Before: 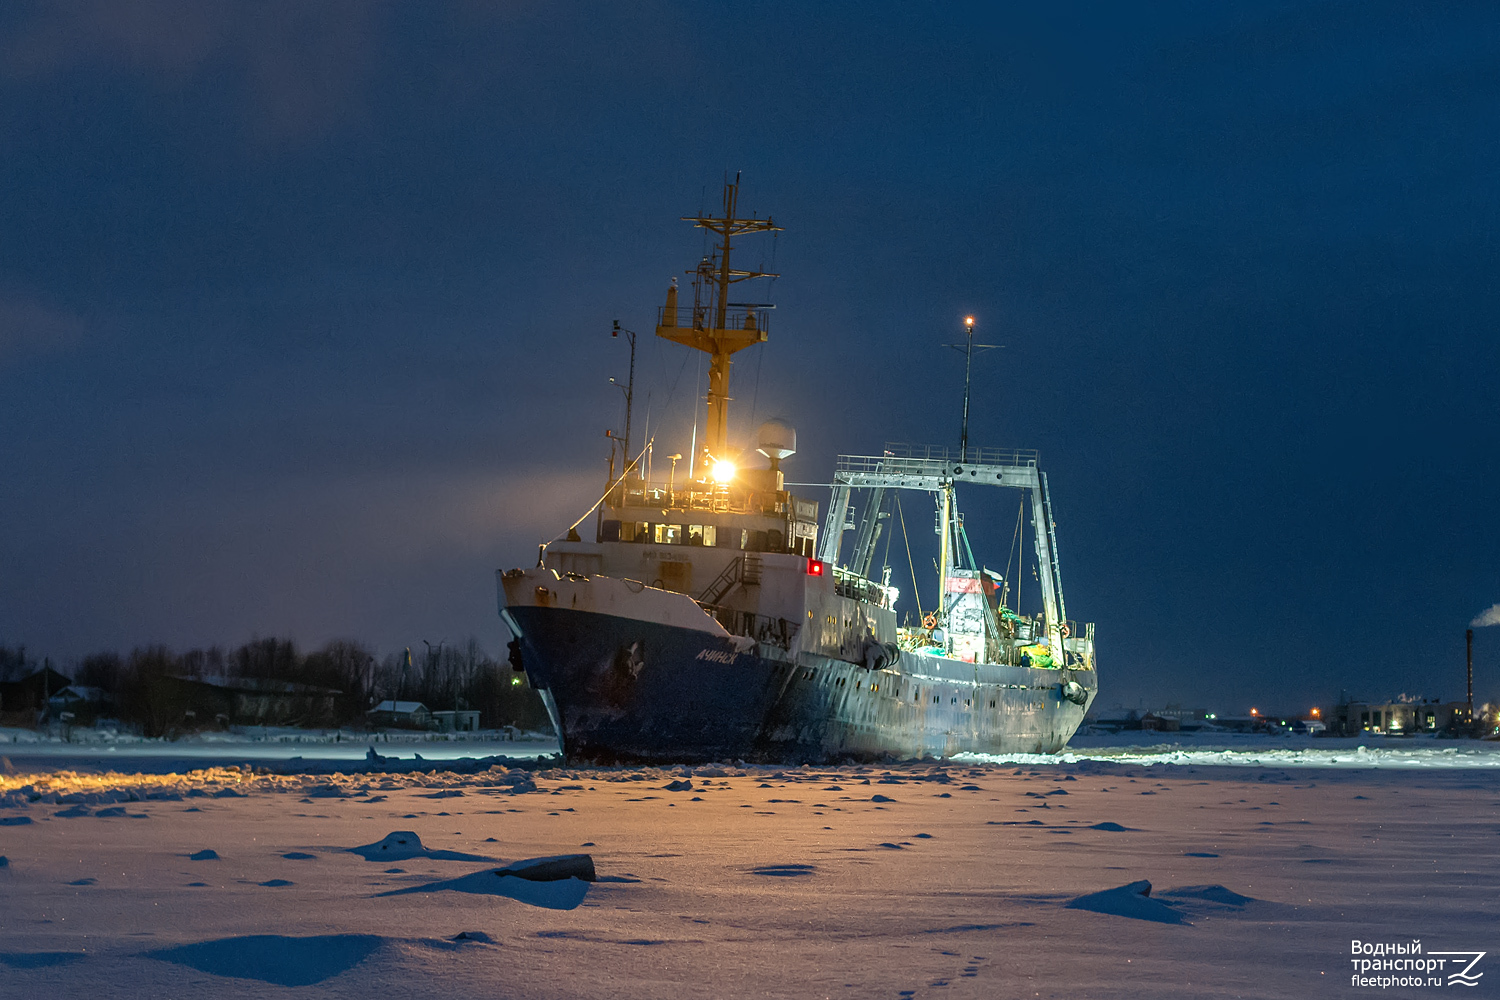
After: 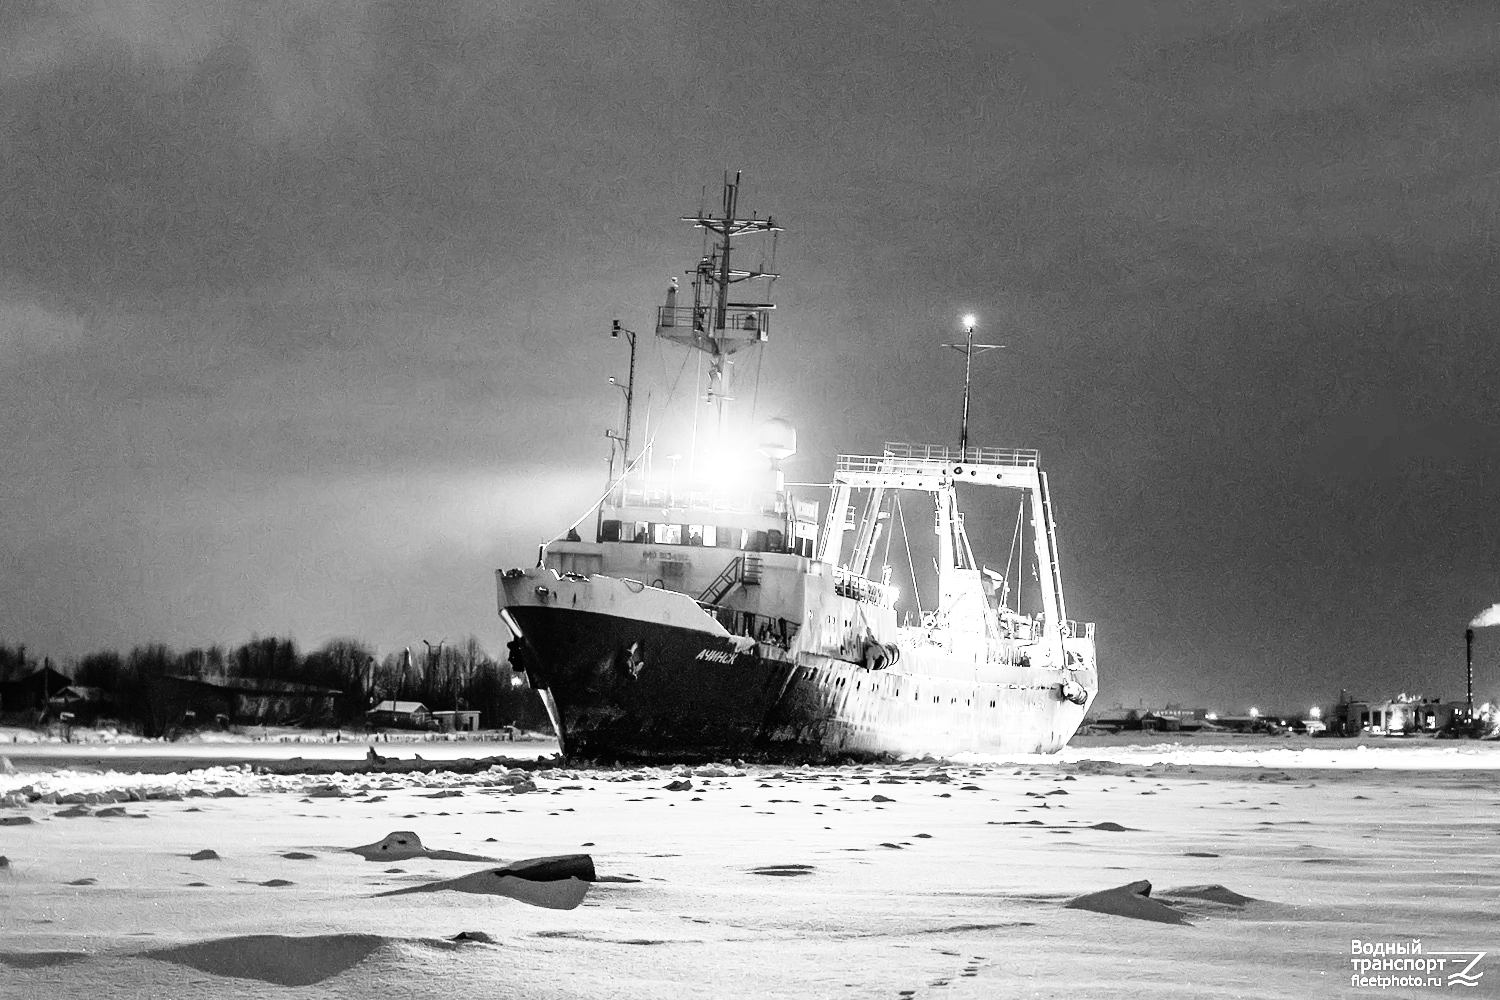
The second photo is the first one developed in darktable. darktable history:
exposure: exposure 1.2 EV, compensate highlight preservation false
rotate and perspective: automatic cropping original format, crop left 0, crop top 0
monochrome: on, module defaults
rgb curve: curves: ch0 [(0, 0) (0.21, 0.15) (0.24, 0.21) (0.5, 0.75) (0.75, 0.96) (0.89, 0.99) (1, 1)]; ch1 [(0, 0.02) (0.21, 0.13) (0.25, 0.2) (0.5, 0.67) (0.75, 0.9) (0.89, 0.97) (1, 1)]; ch2 [(0, 0.02) (0.21, 0.13) (0.25, 0.2) (0.5, 0.67) (0.75, 0.9) (0.89, 0.97) (1, 1)], compensate middle gray true
